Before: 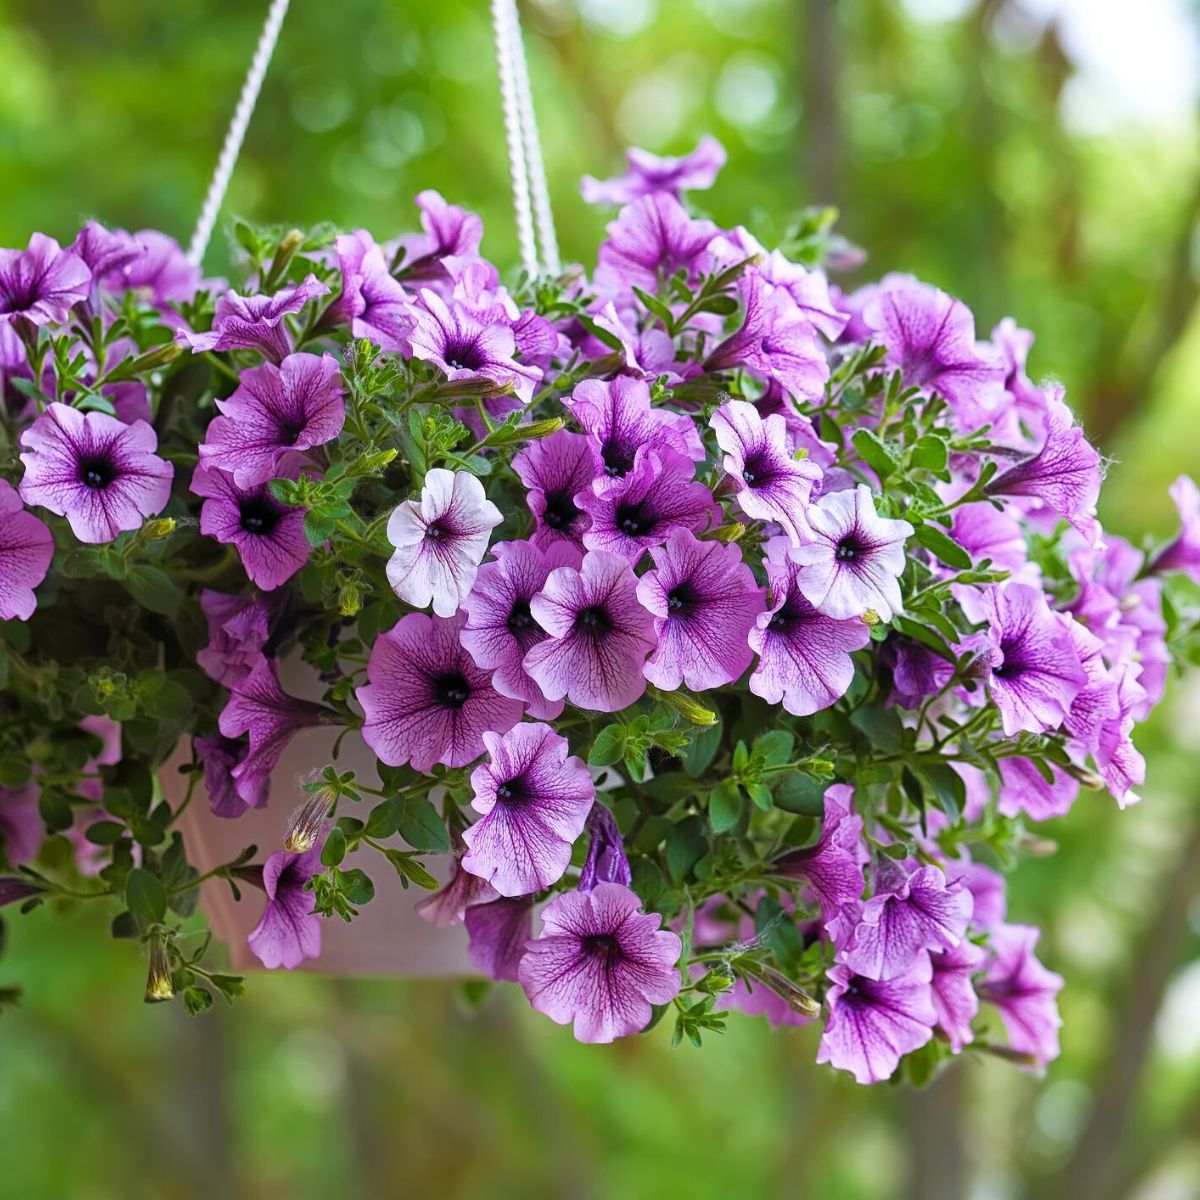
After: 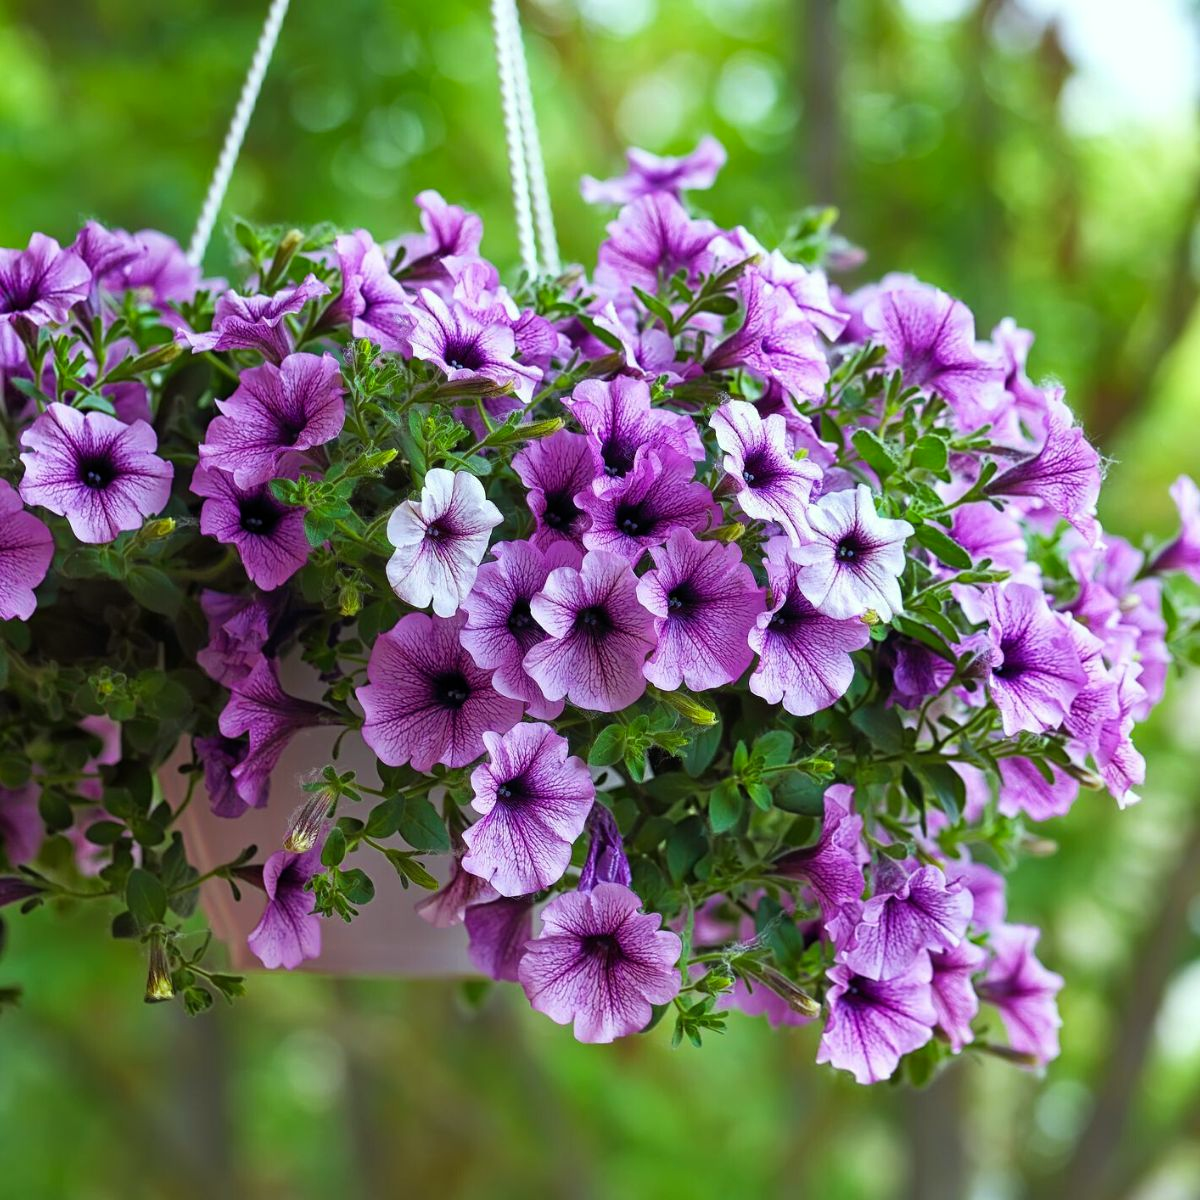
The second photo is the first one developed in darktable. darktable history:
color balance: gamma [0.9, 0.988, 0.975, 1.025], gain [1.05, 1, 1, 1]
color correction: highlights a* -8, highlights b* 3.1
